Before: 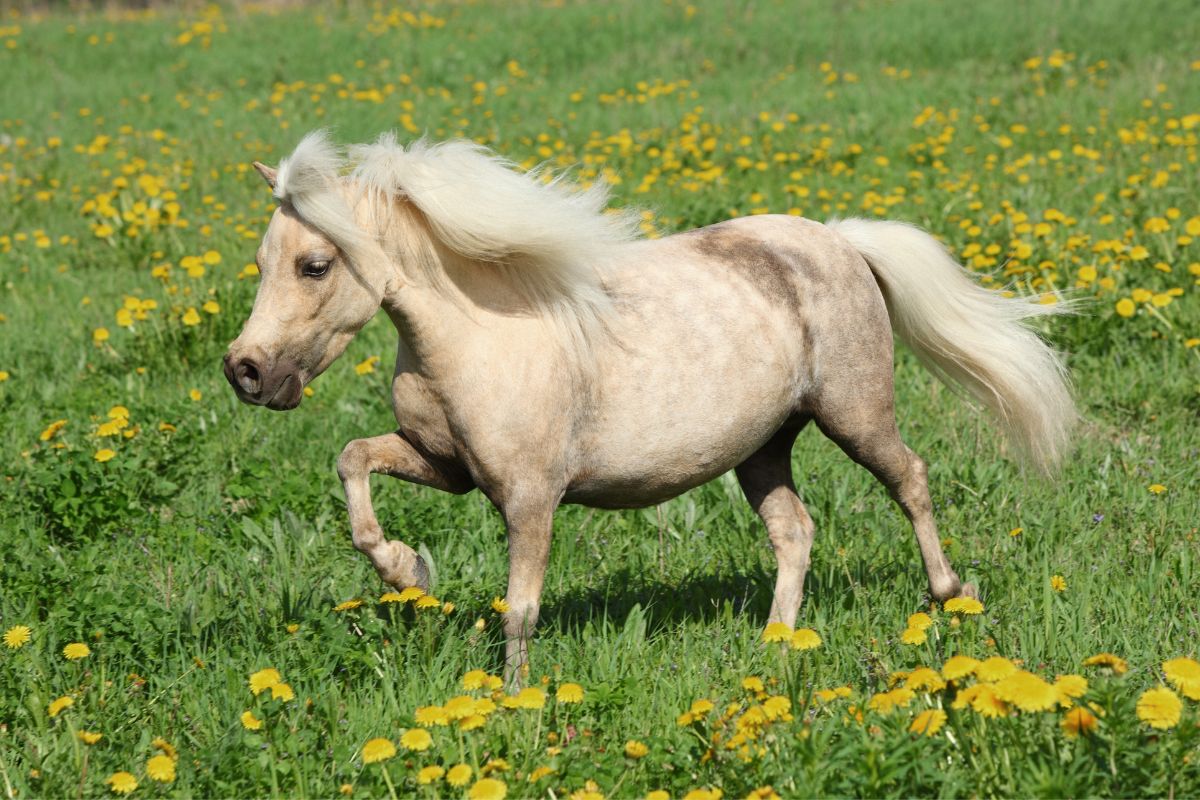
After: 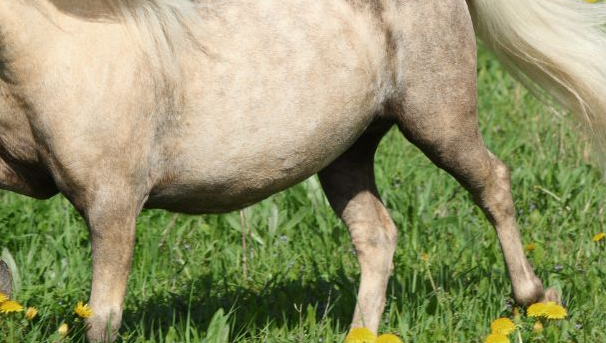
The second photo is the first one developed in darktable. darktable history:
crop: left 34.758%, top 36.98%, right 14.674%, bottom 20.023%
